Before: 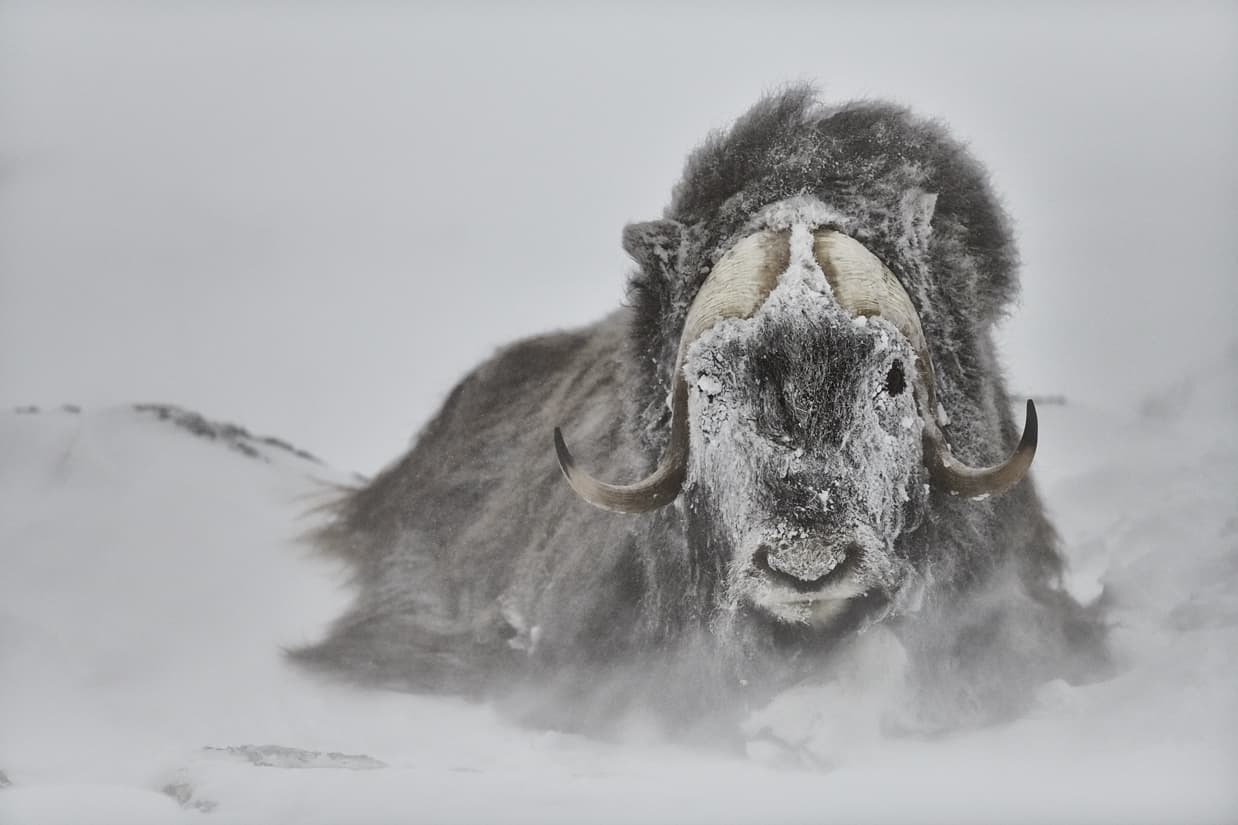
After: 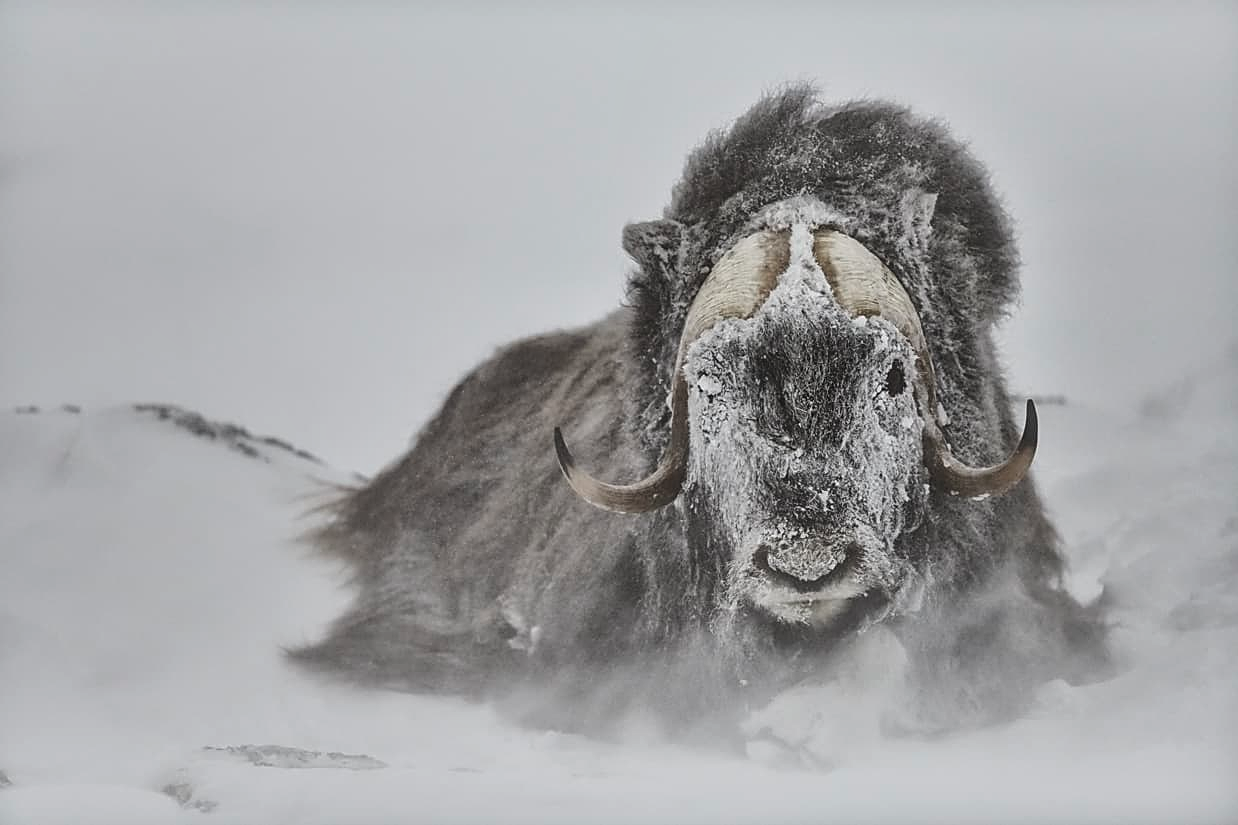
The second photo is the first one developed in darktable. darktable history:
local contrast: on, module defaults
sharpen: on, module defaults
exposure: black level correction -0.015, exposure -0.137 EV, compensate highlight preservation false
